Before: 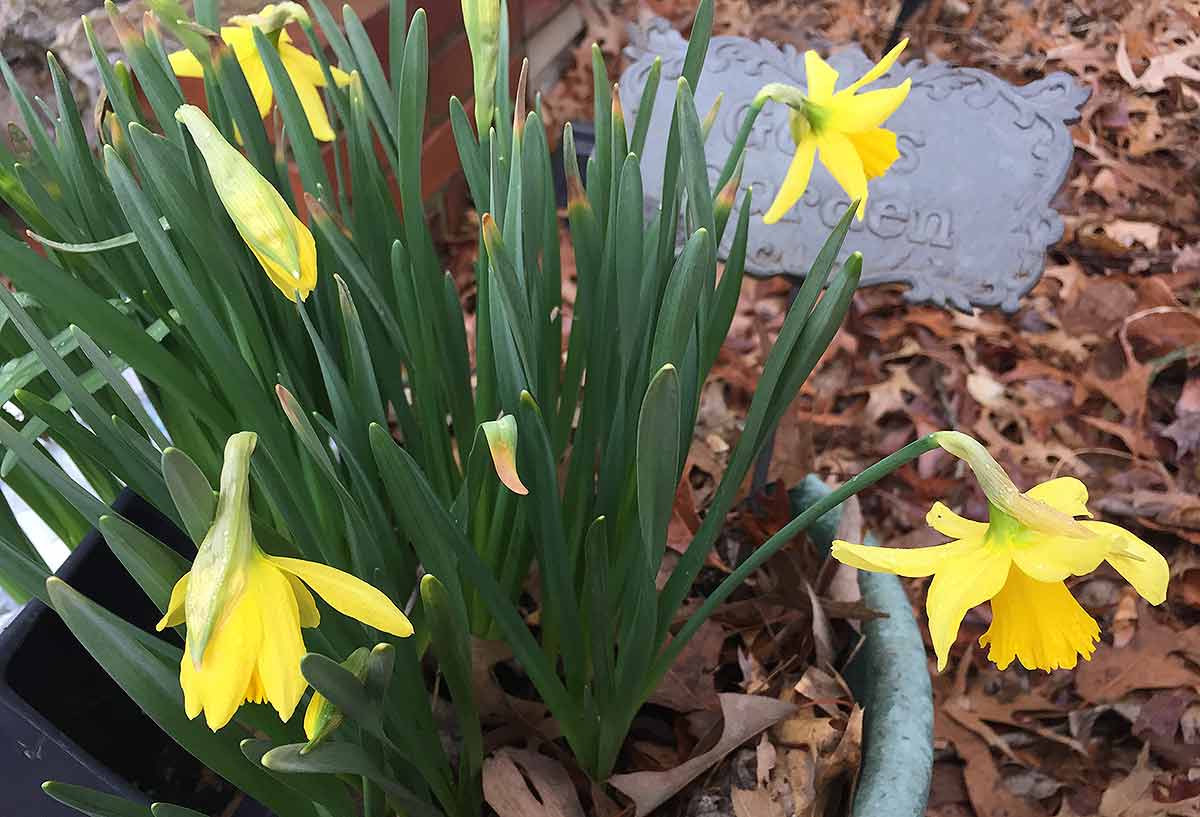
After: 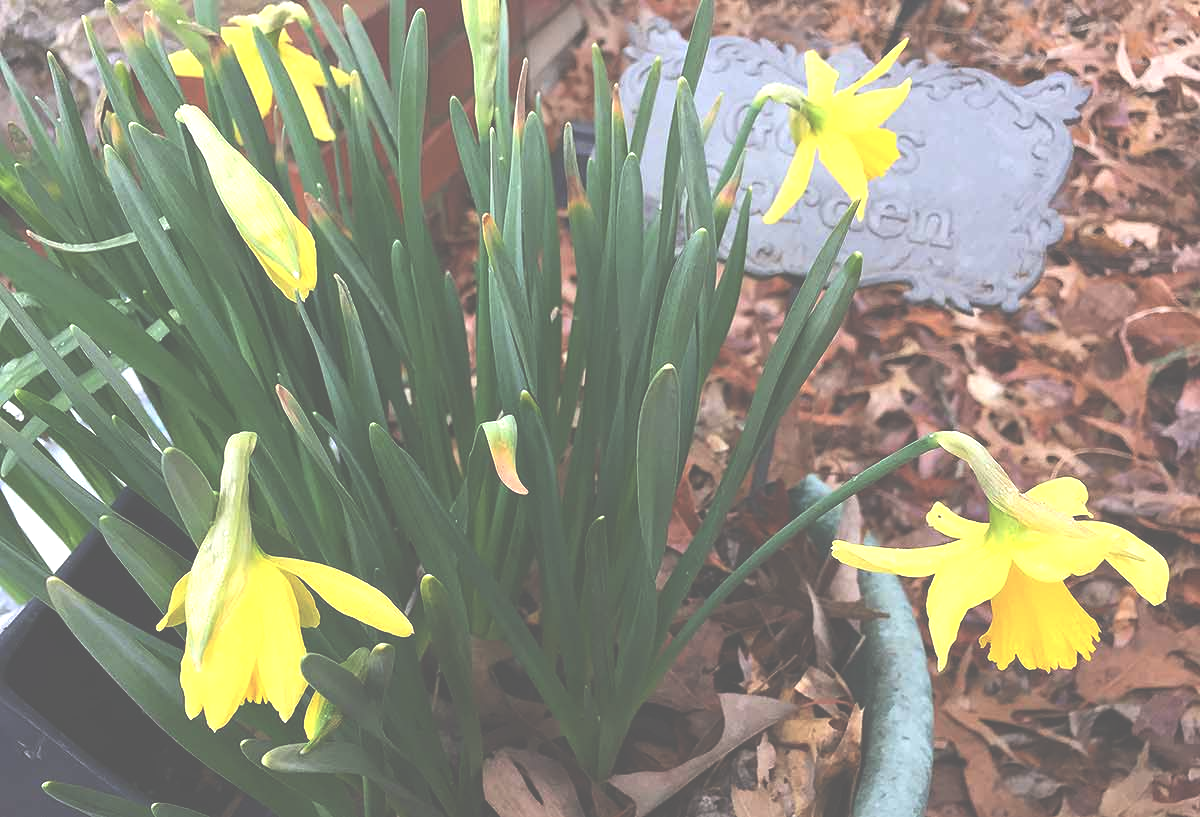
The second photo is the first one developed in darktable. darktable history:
exposure: black level correction -0.071, exposure 0.501 EV, compensate exposure bias true, compensate highlight preservation false
